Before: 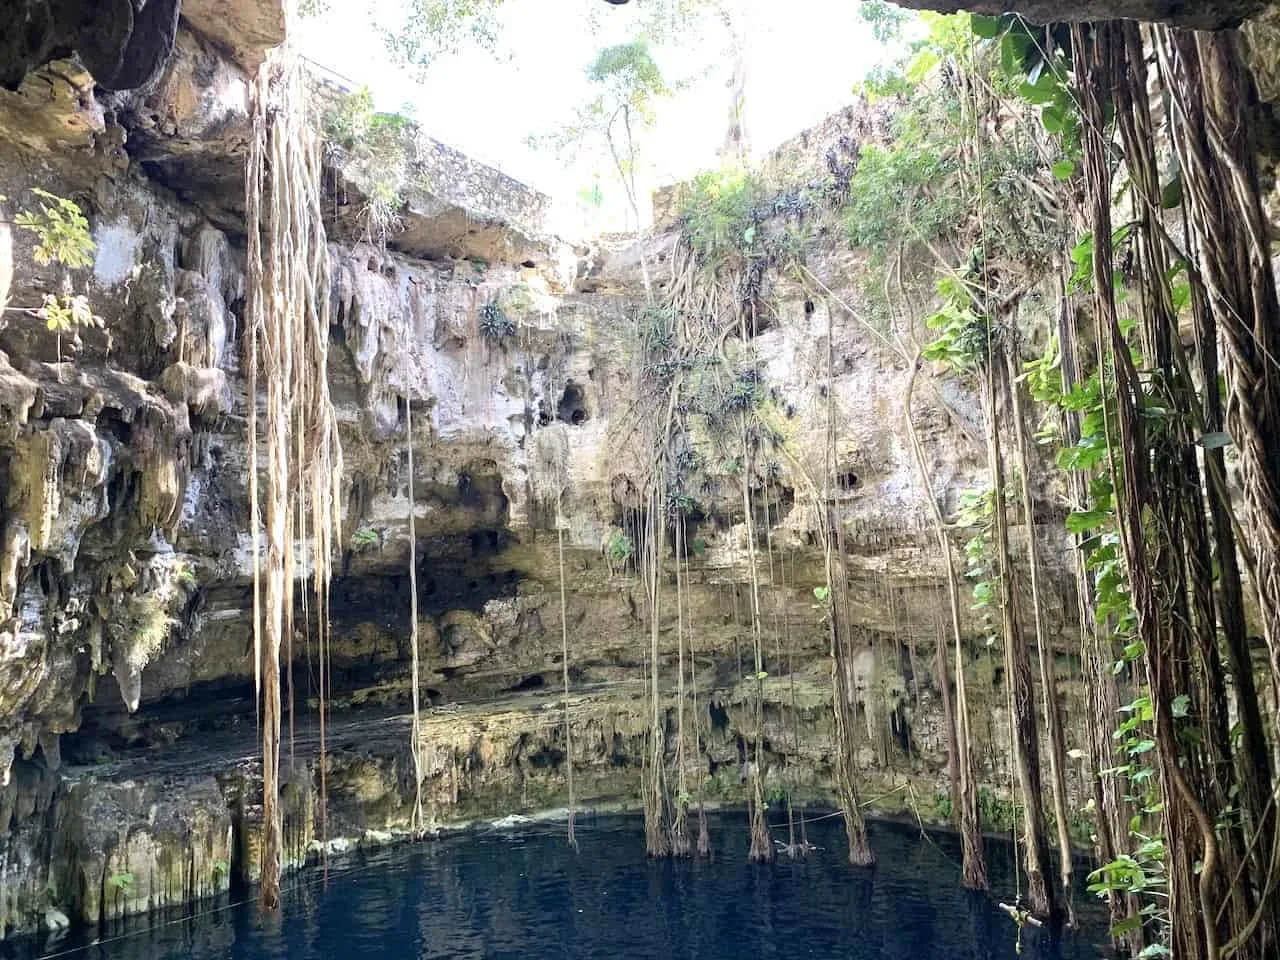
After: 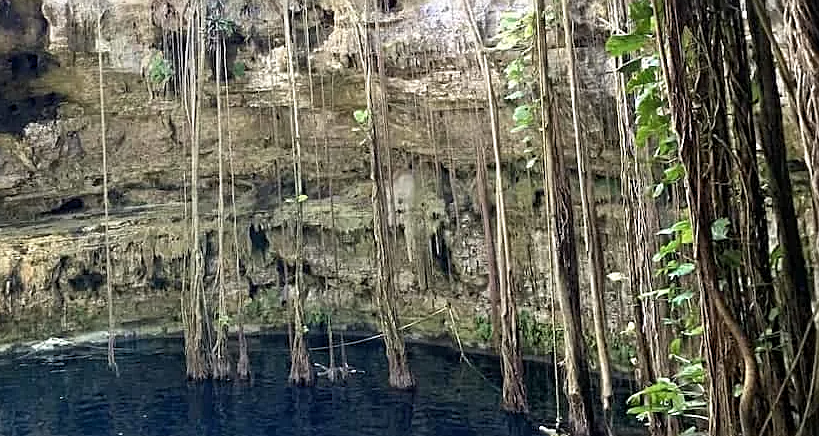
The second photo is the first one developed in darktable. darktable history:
crop and rotate: left 35.991%, top 49.714%, bottom 4.831%
sharpen: amount 0.497
